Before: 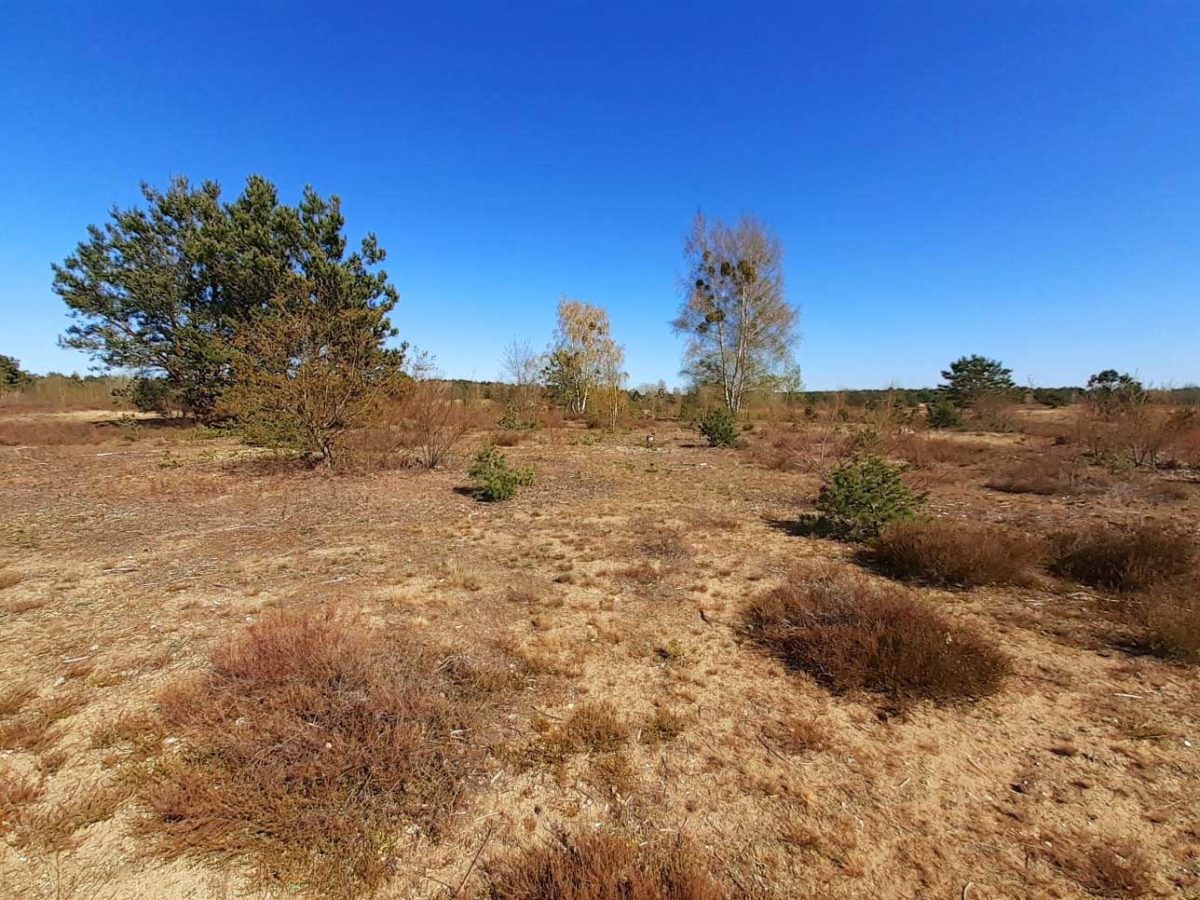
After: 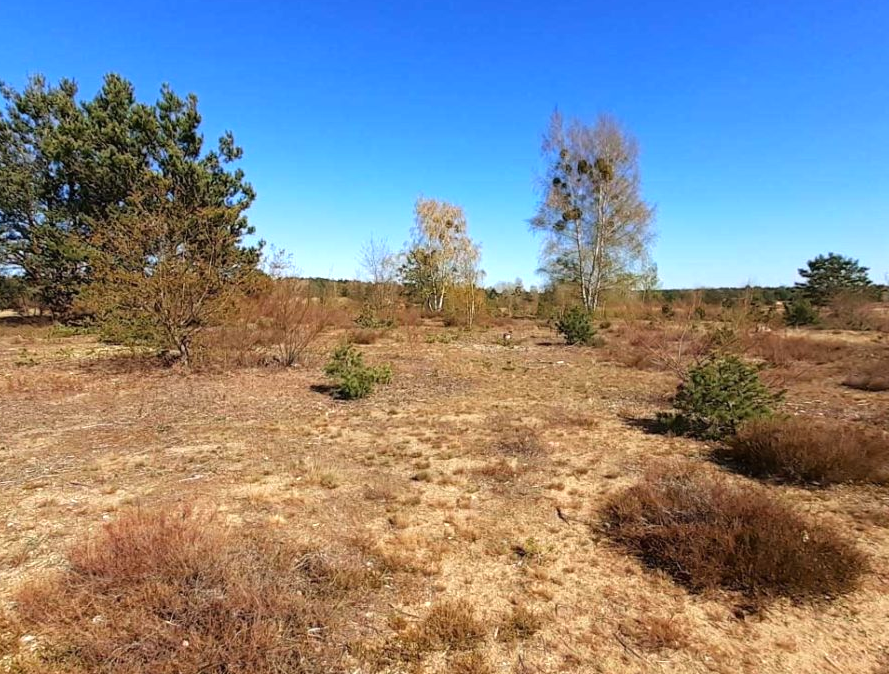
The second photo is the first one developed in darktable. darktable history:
crop and rotate: left 11.991%, top 11.404%, right 13.846%, bottom 13.676%
tone equalizer: -8 EV -0.401 EV, -7 EV -0.392 EV, -6 EV -0.315 EV, -5 EV -0.257 EV, -3 EV 0.199 EV, -2 EV 0.335 EV, -1 EV 0.391 EV, +0 EV 0.413 EV
